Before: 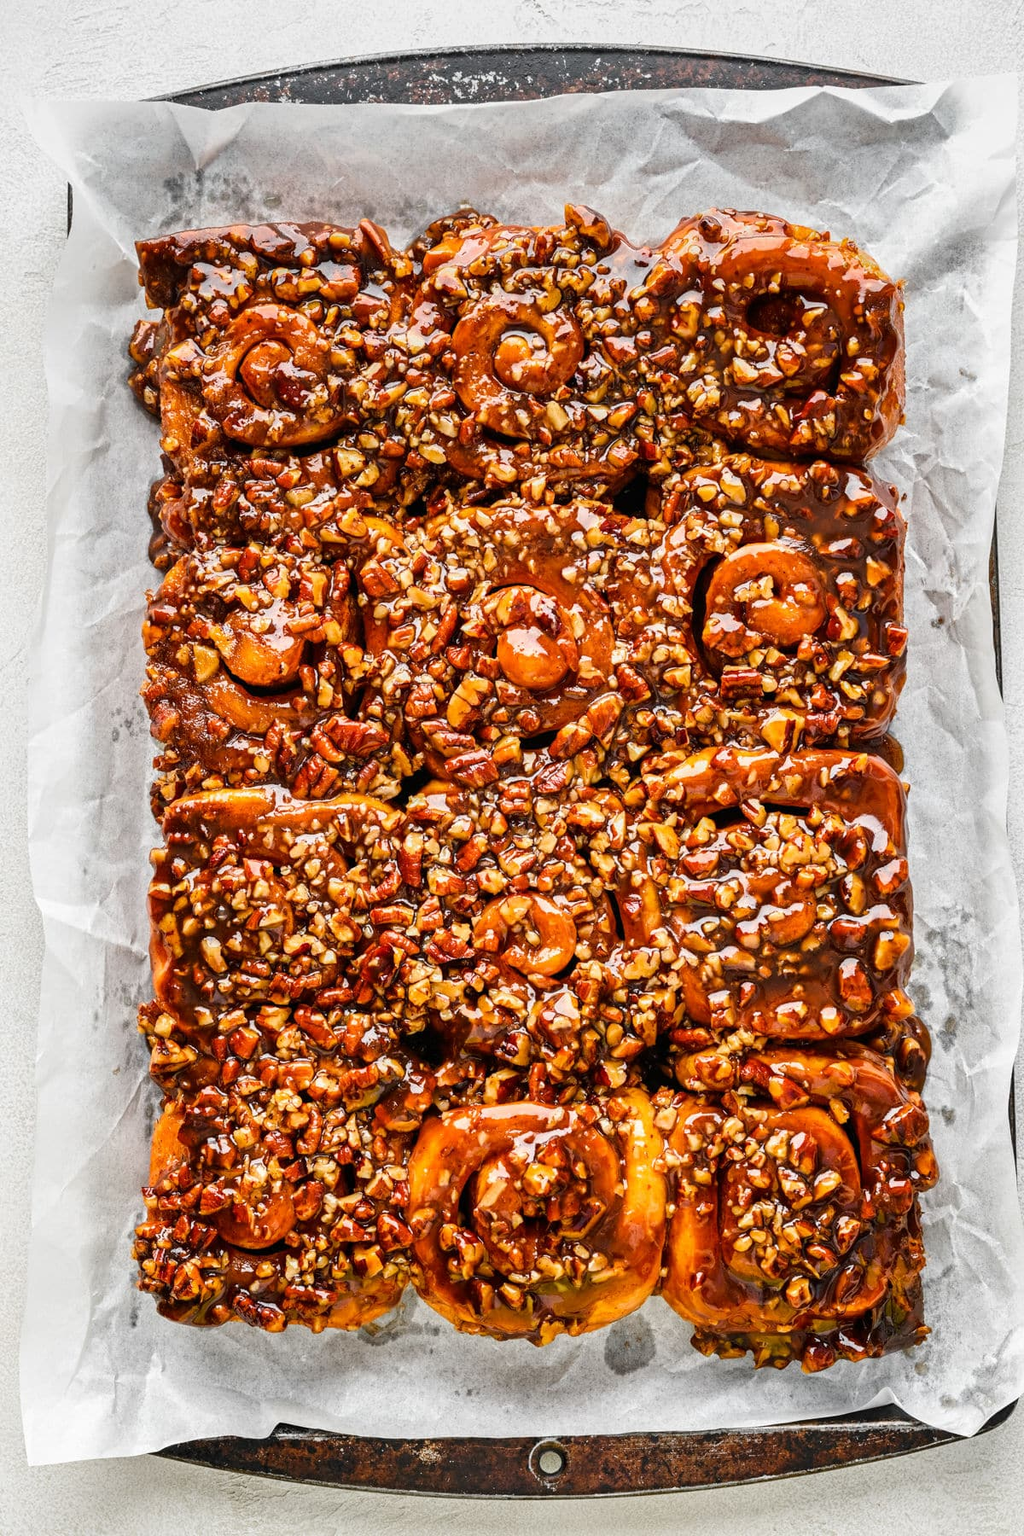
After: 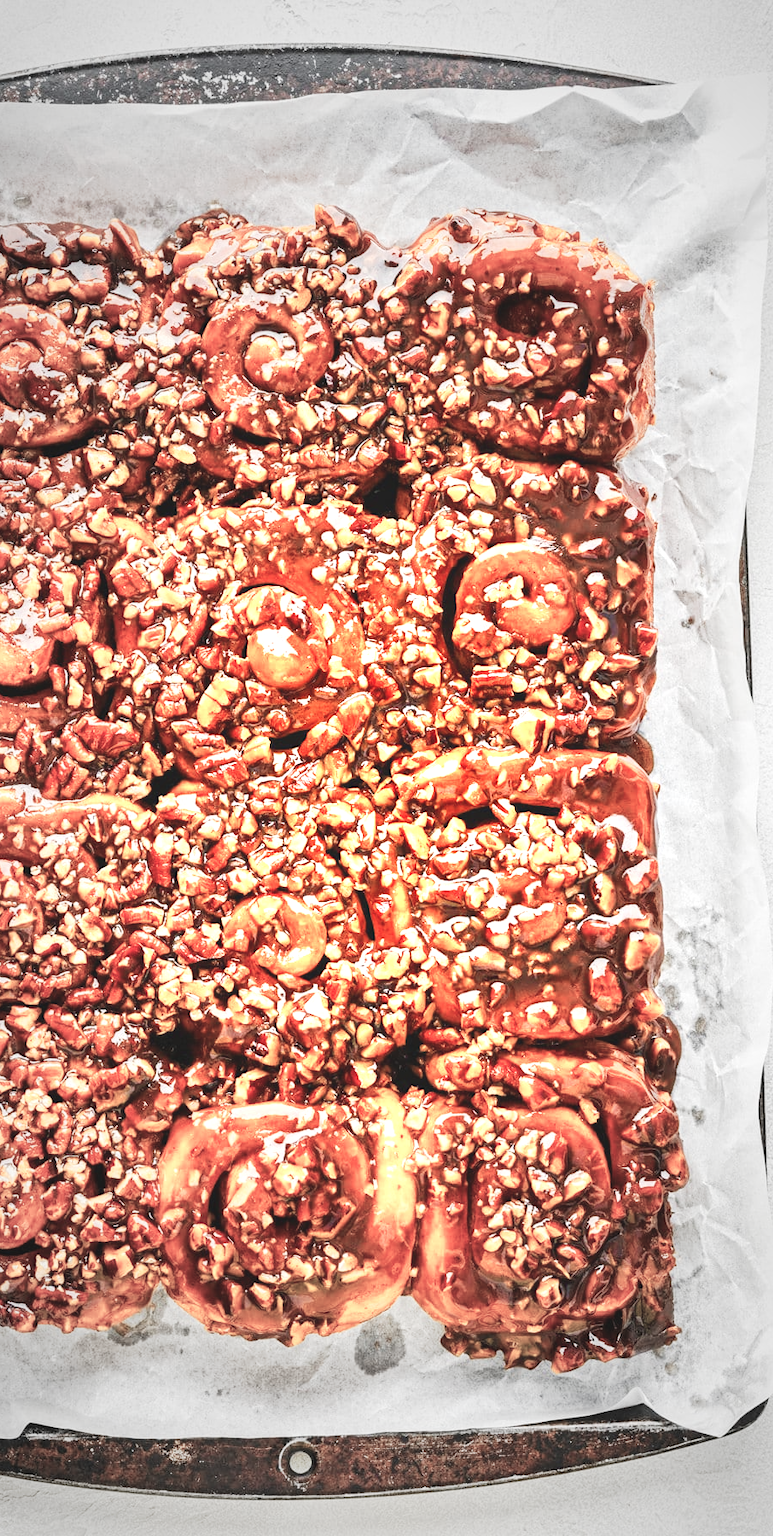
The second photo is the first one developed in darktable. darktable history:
crop and rotate: left 24.477%
exposure: black level correction -0.006, exposure 1 EV, compensate highlight preservation false
color zones: curves: ch0 [(0, 0.473) (0.001, 0.473) (0.226, 0.548) (0.4, 0.589) (0.525, 0.54) (0.728, 0.403) (0.999, 0.473) (1, 0.473)]; ch1 [(0, 0.619) (0.001, 0.619) (0.234, 0.388) (0.4, 0.372) (0.528, 0.422) (0.732, 0.53) (0.999, 0.619) (1, 0.619)]; ch2 [(0, 0.547) (0.001, 0.547) (0.226, 0.45) (0.4, 0.525) (0.525, 0.585) (0.8, 0.511) (0.999, 0.547) (1, 0.547)]
vignetting: fall-off start 16.74%, fall-off radius 99.94%, width/height ratio 0.724
base curve: curves: ch0 [(0, 0) (0.666, 0.806) (1, 1)], preserve colors none
